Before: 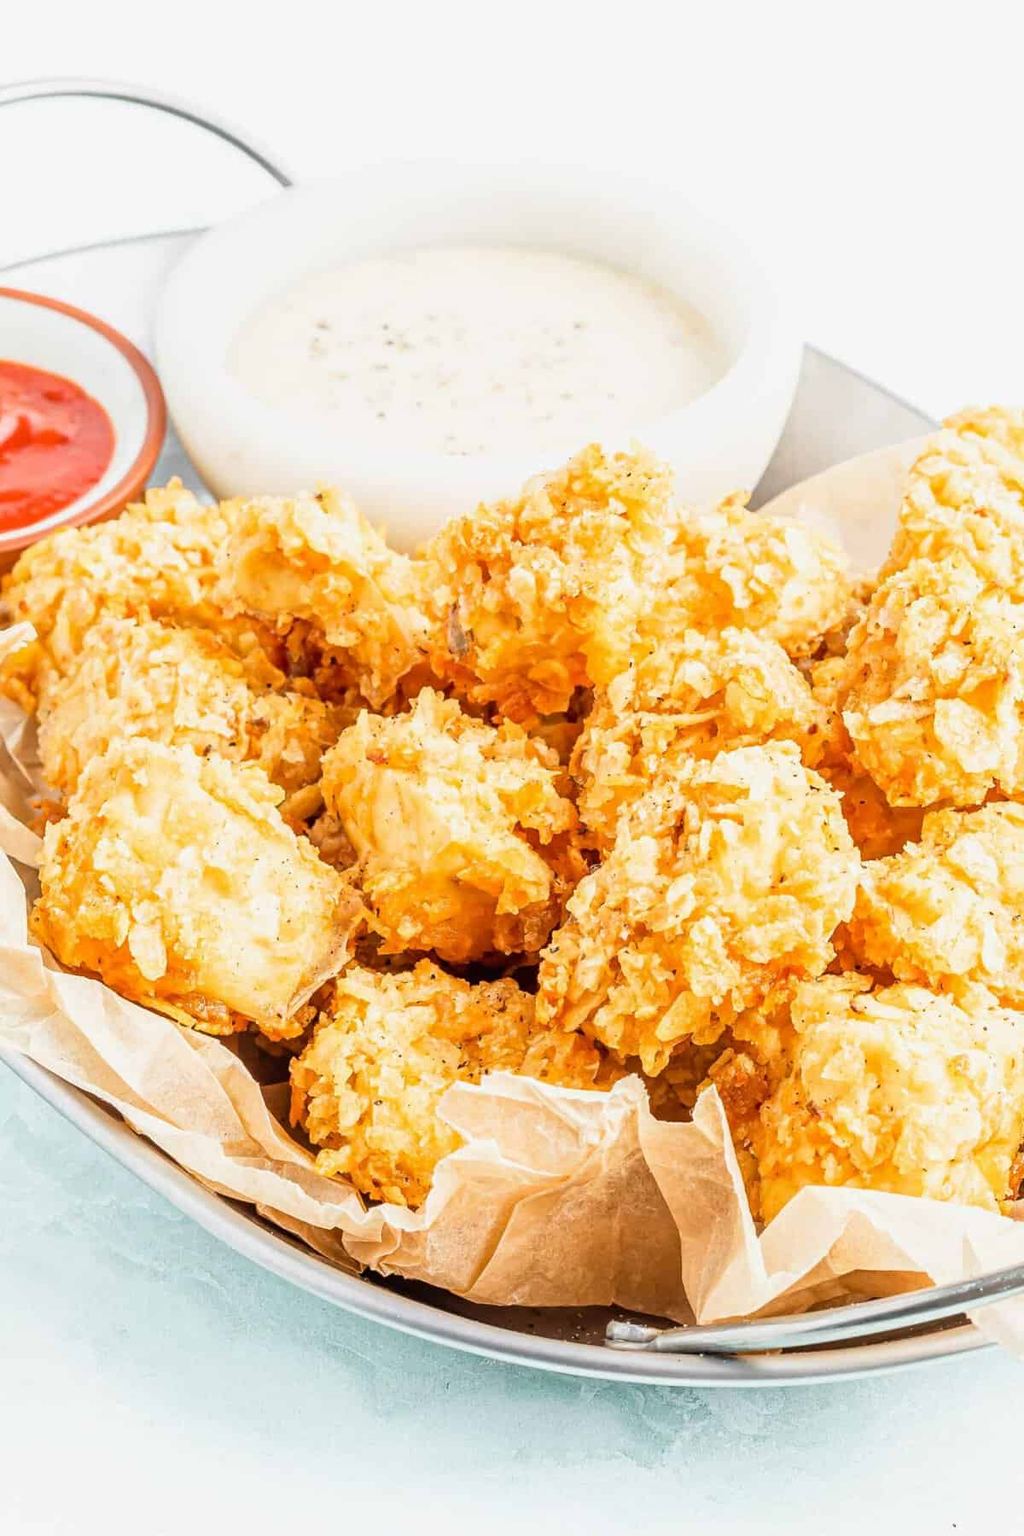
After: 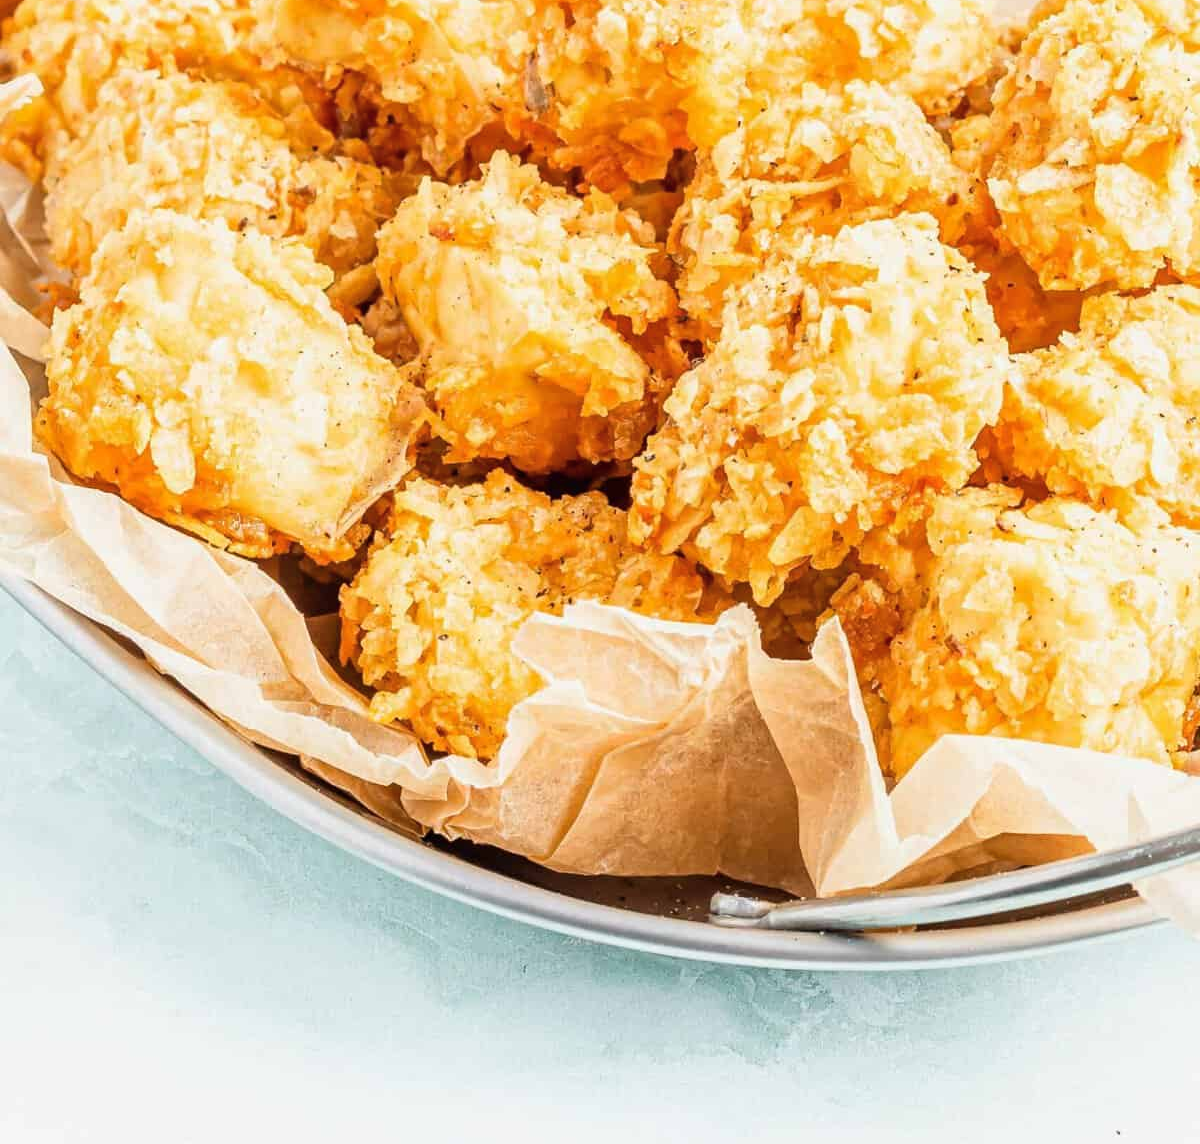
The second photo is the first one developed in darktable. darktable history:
color balance rgb: saturation formula JzAzBz (2021)
crop and rotate: top 36.435%
